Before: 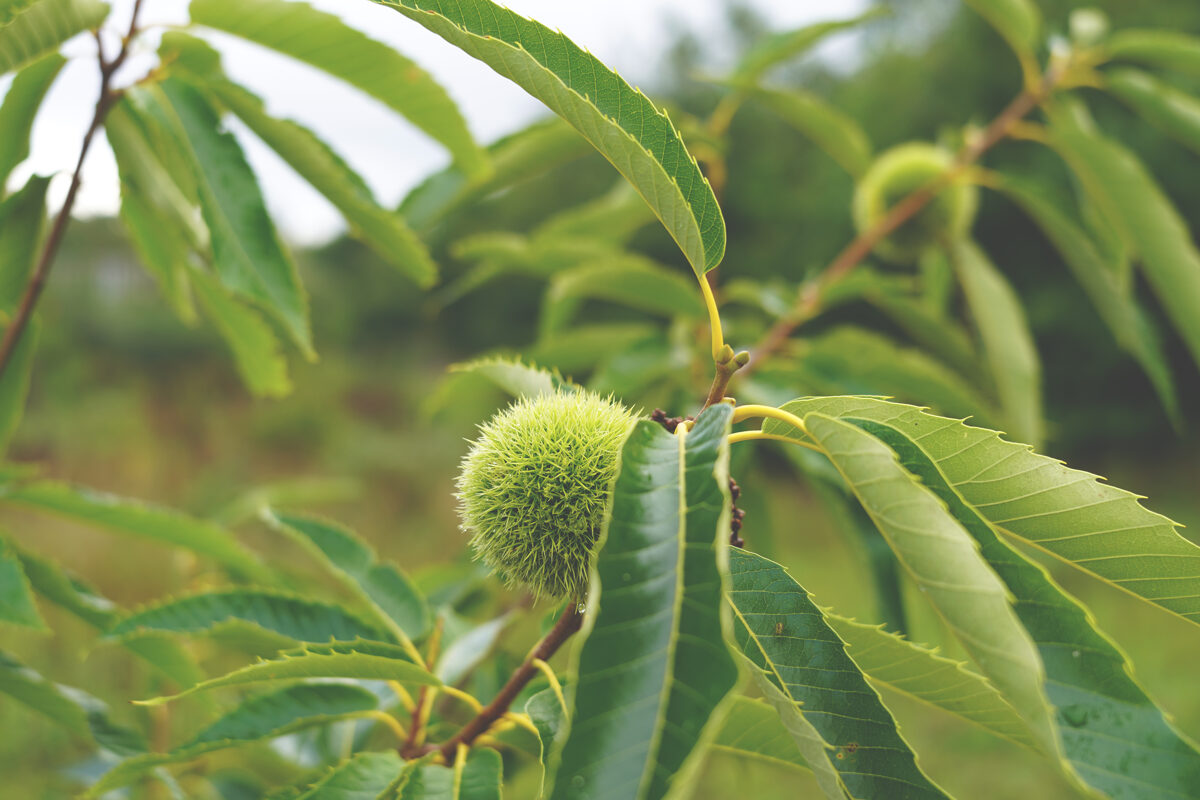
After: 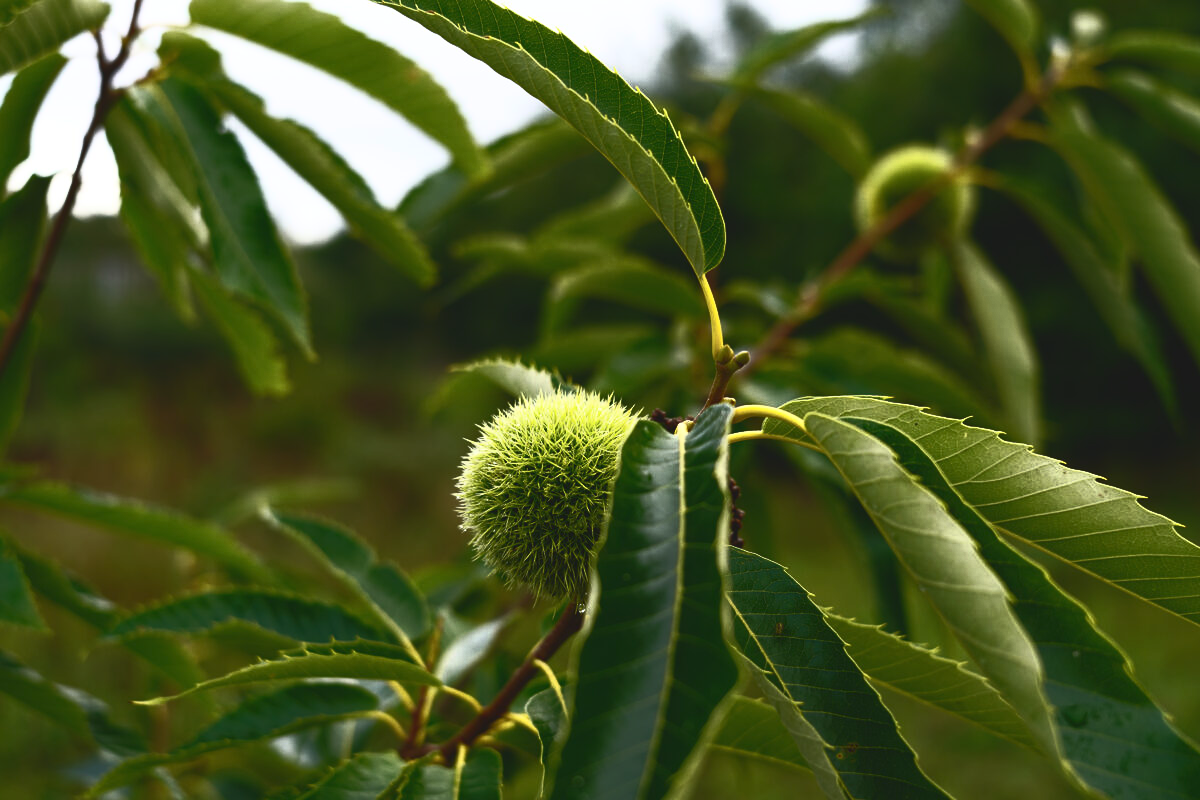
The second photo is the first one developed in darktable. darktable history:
base curve: curves: ch0 [(0, 0) (0.564, 0.291) (0.802, 0.731) (1, 1)]
contrast brightness saturation: contrast 0.4, brightness 0.1, saturation 0.21
